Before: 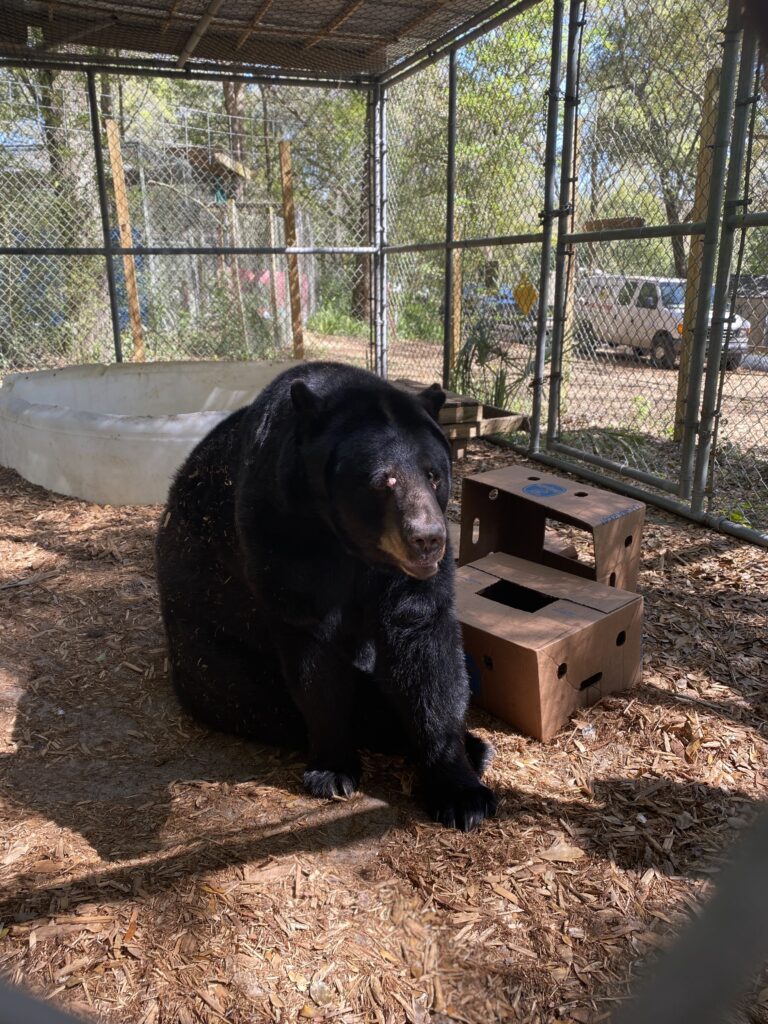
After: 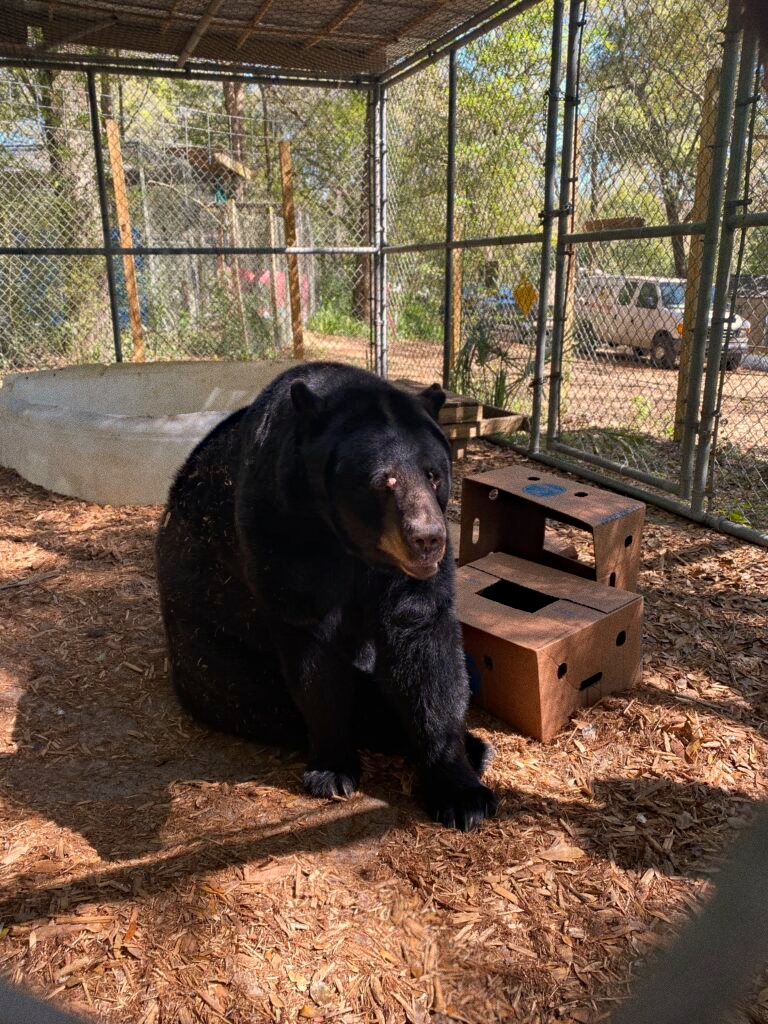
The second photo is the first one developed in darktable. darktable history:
grain: coarseness 0.09 ISO
white balance: red 1.045, blue 0.932
tone equalizer: -7 EV 0.18 EV, -6 EV 0.12 EV, -5 EV 0.08 EV, -4 EV 0.04 EV, -2 EV -0.02 EV, -1 EV -0.04 EV, +0 EV -0.06 EV, luminance estimator HSV value / RGB max
haze removal: compatibility mode true, adaptive false
